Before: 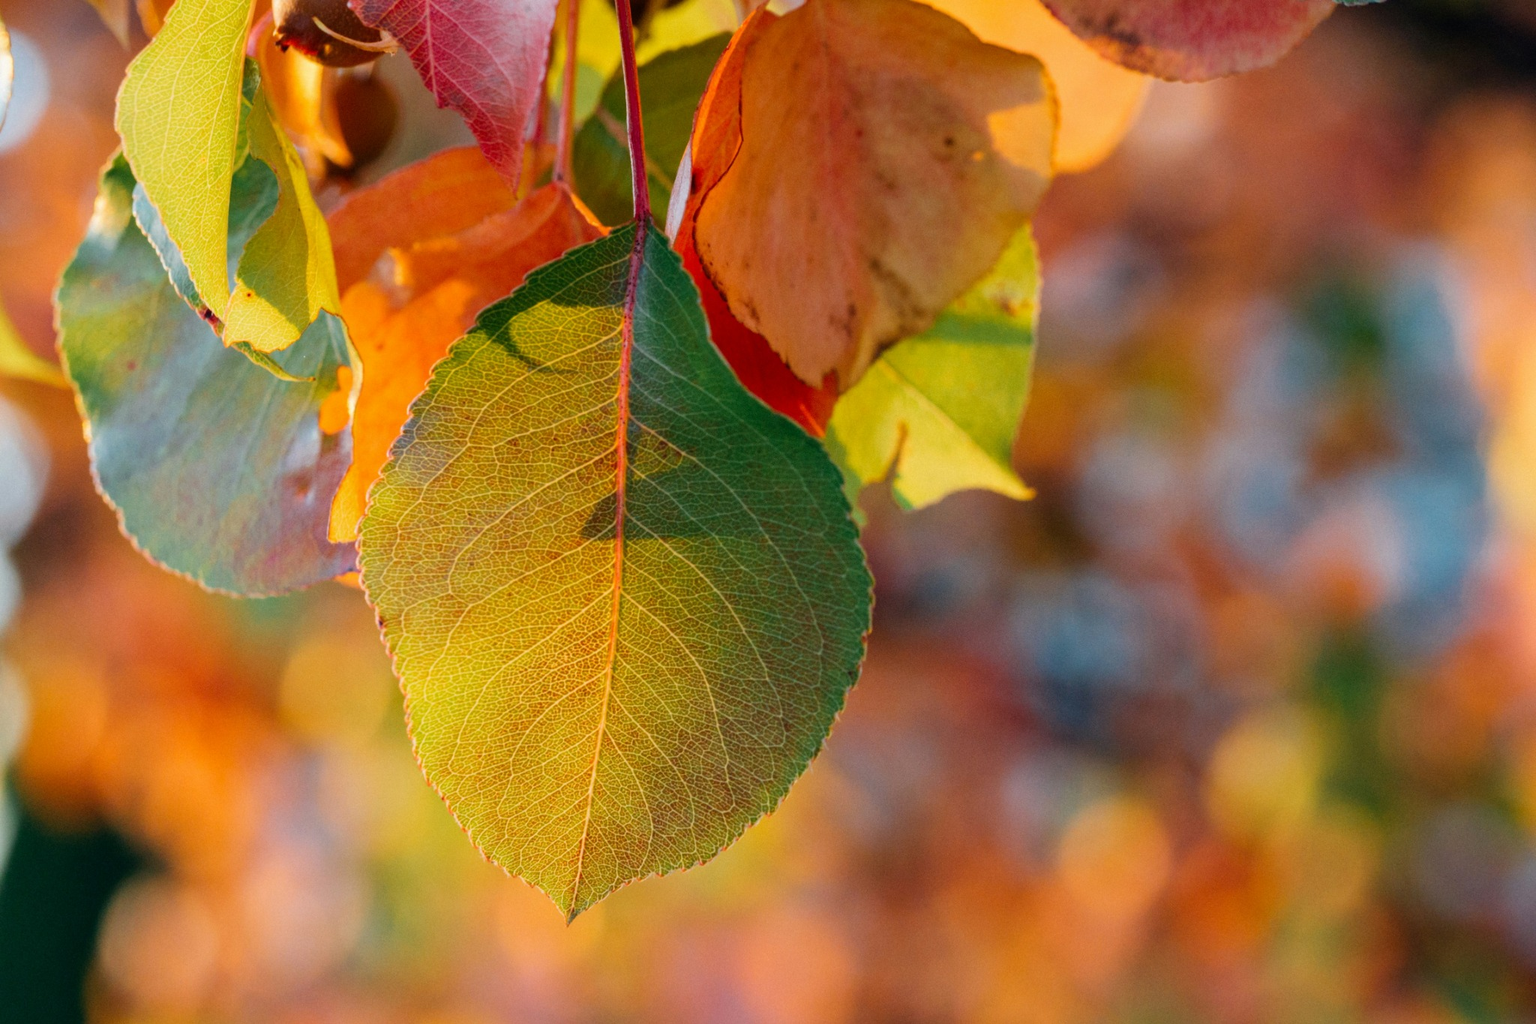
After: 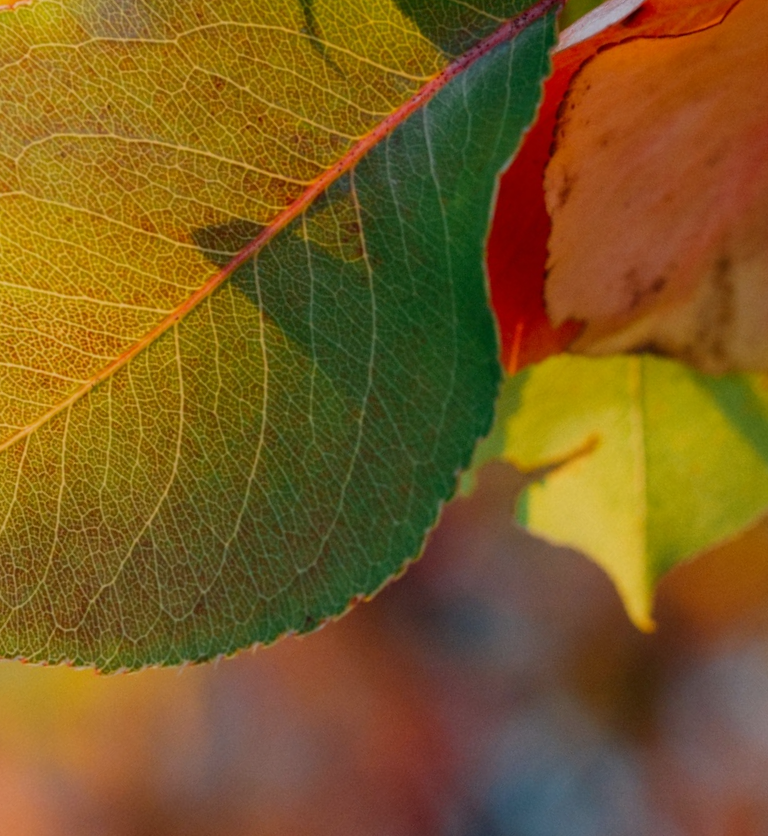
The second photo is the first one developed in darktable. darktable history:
crop and rotate: angle -46.01°, top 16.373%, right 0.848%, bottom 11.672%
tone equalizer: -8 EV 0.228 EV, -7 EV 0.425 EV, -6 EV 0.381 EV, -5 EV 0.217 EV, -3 EV -0.254 EV, -2 EV -0.43 EV, -1 EV -0.41 EV, +0 EV -0.246 EV
